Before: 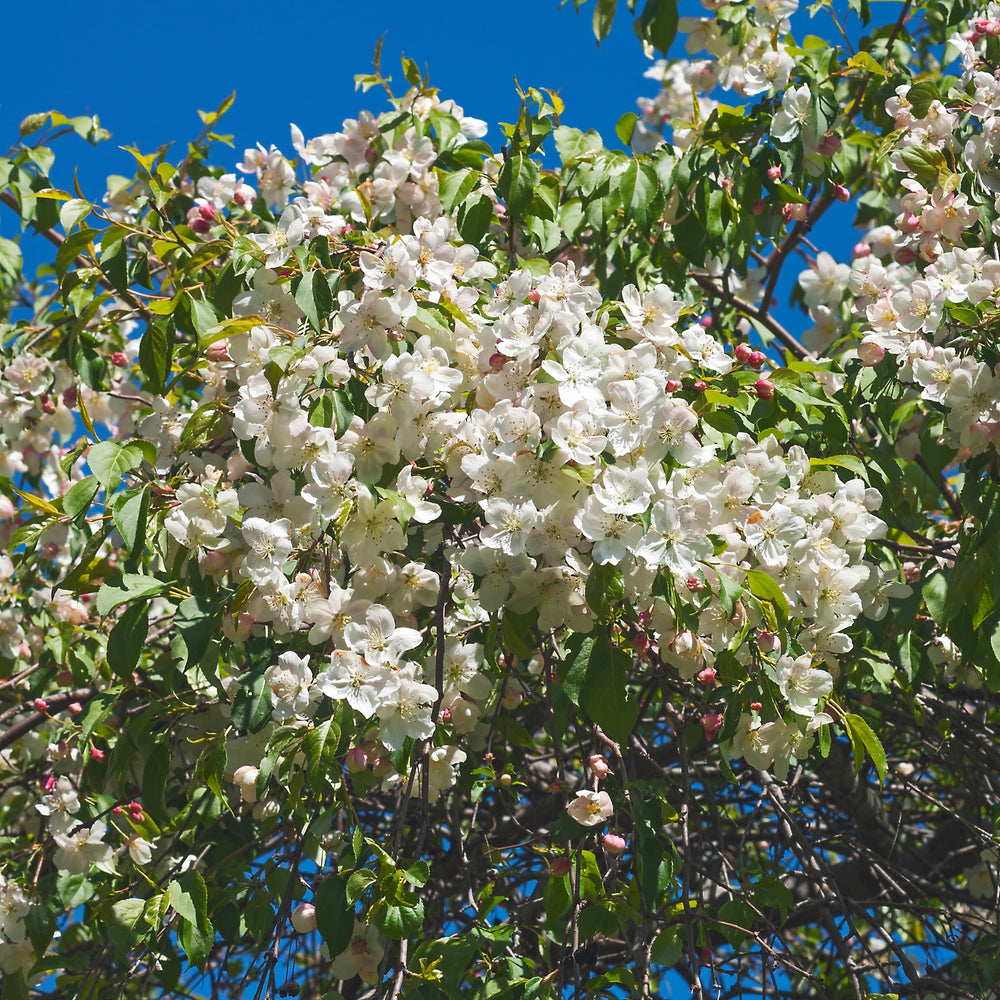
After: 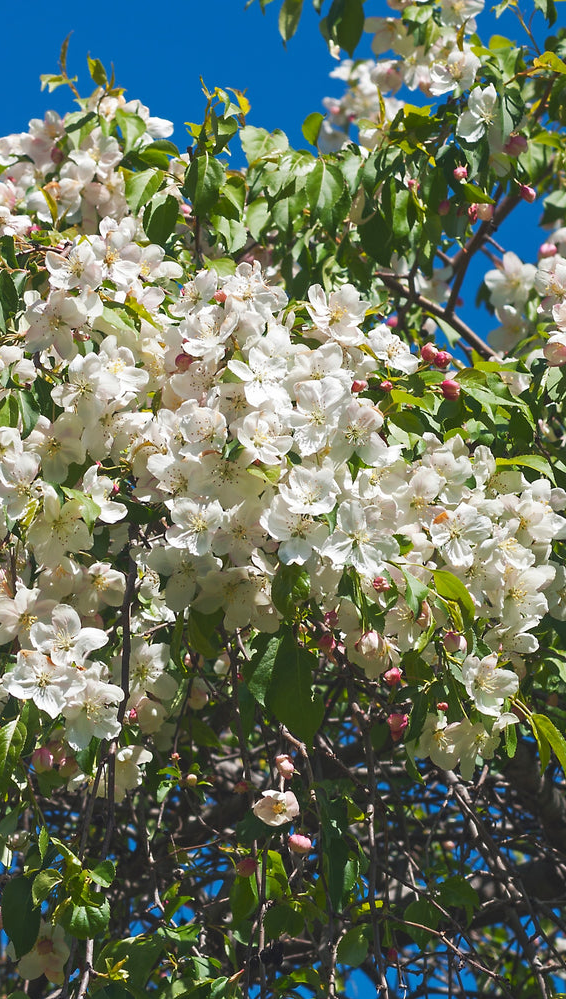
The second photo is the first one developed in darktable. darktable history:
crop: left 31.451%, top 0.009%, right 11.857%
